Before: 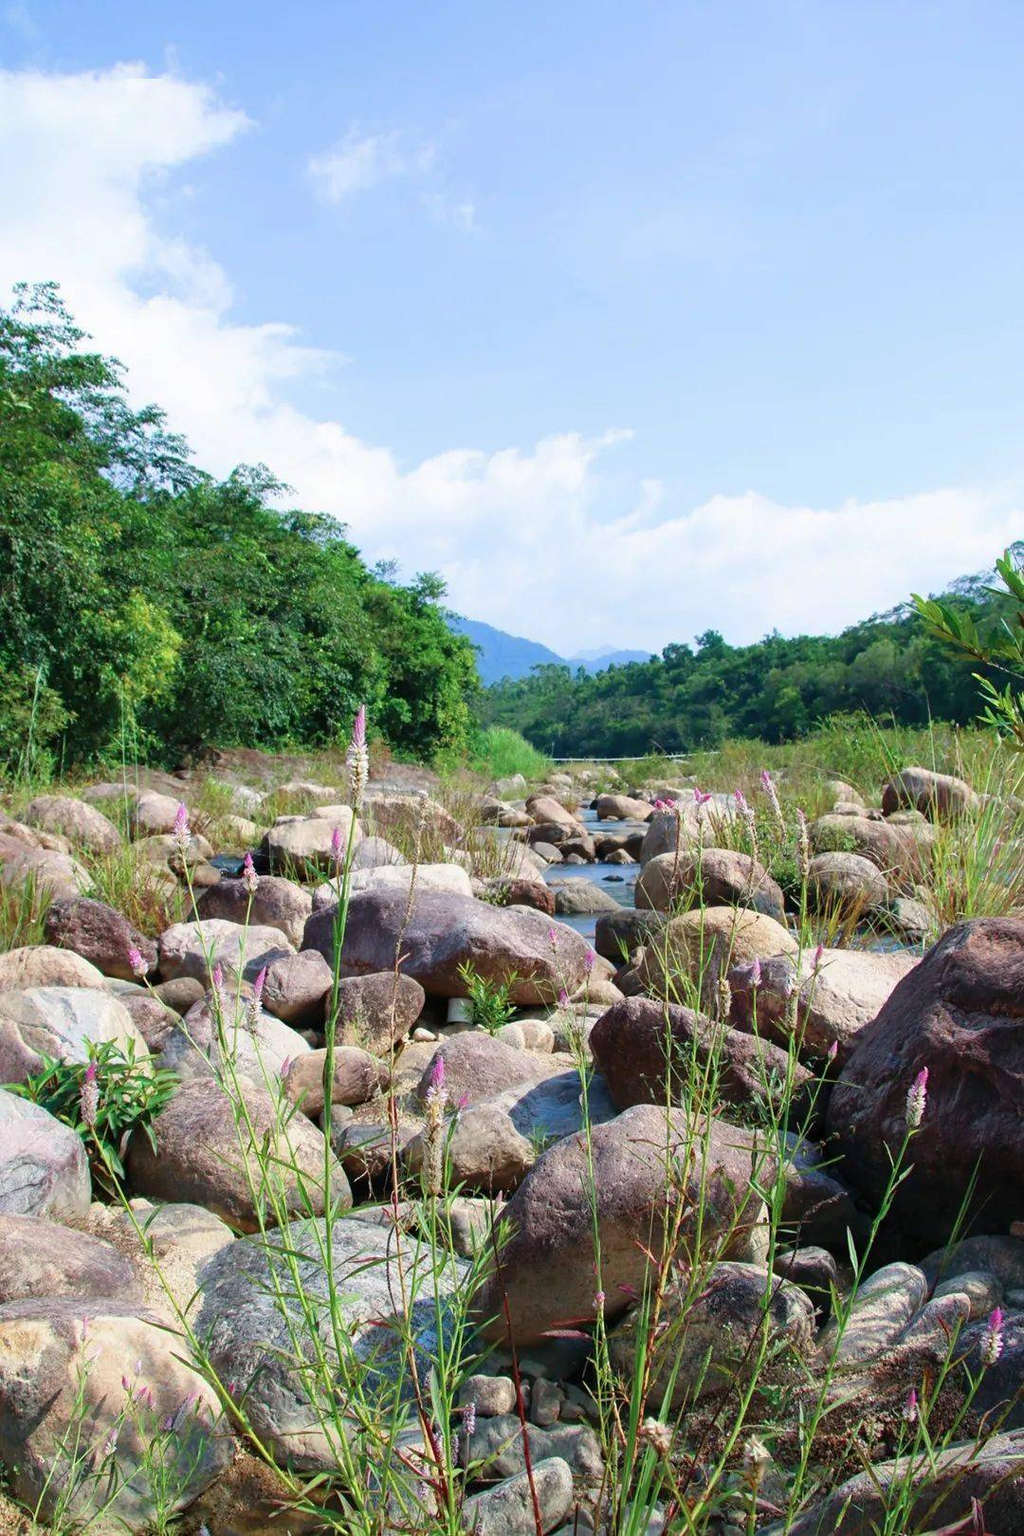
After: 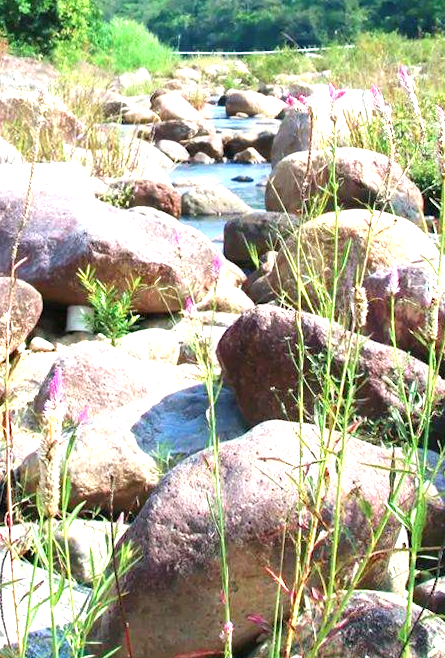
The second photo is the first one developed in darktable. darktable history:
exposure: black level correction 0, exposure 1.388 EV, compensate exposure bias true, compensate highlight preservation false
rotate and perspective: rotation 0.226°, lens shift (vertical) -0.042, crop left 0.023, crop right 0.982, crop top 0.006, crop bottom 0.994
crop: left 37.221%, top 45.169%, right 20.63%, bottom 13.777%
